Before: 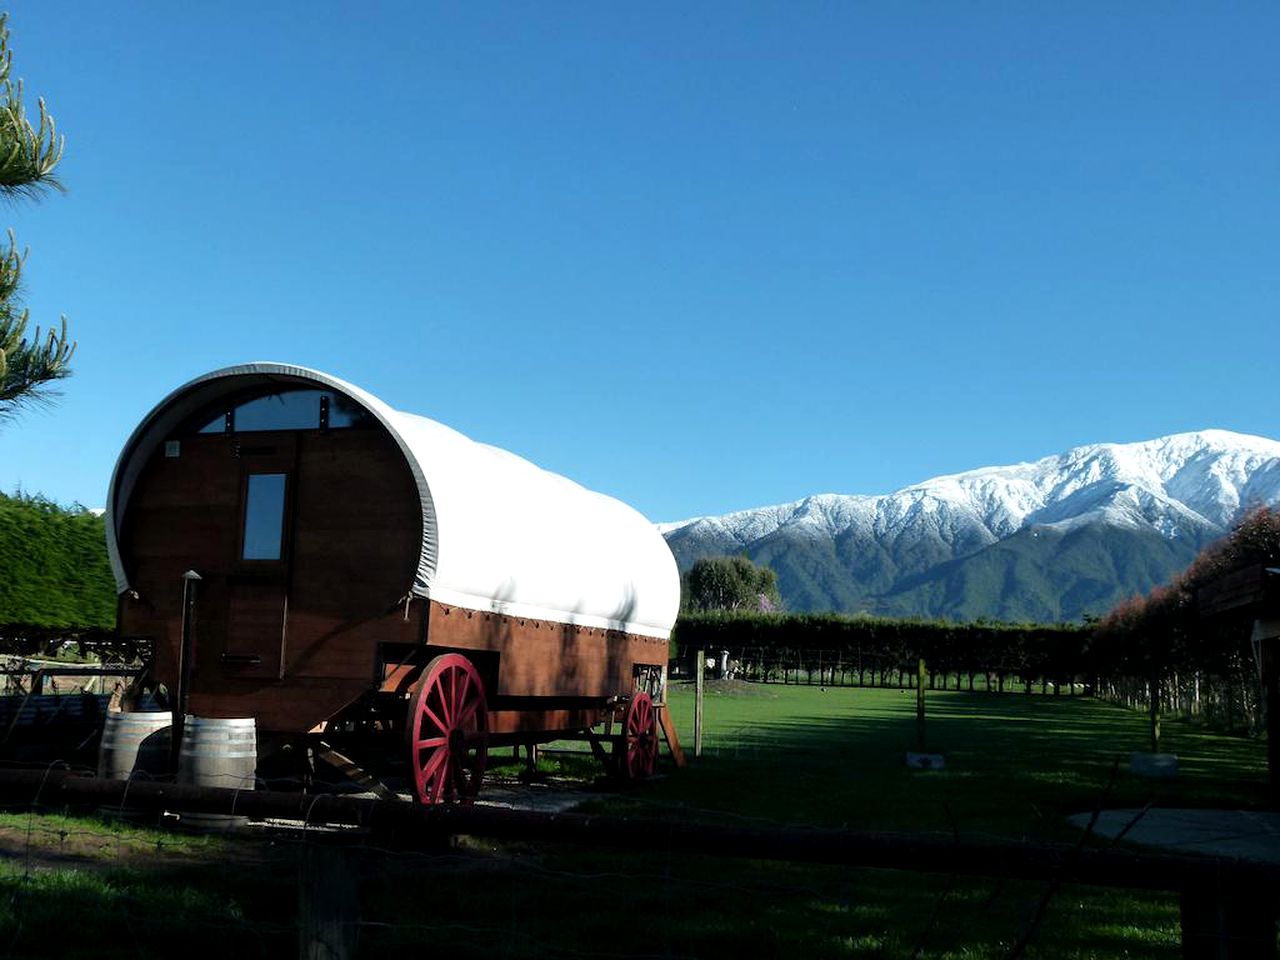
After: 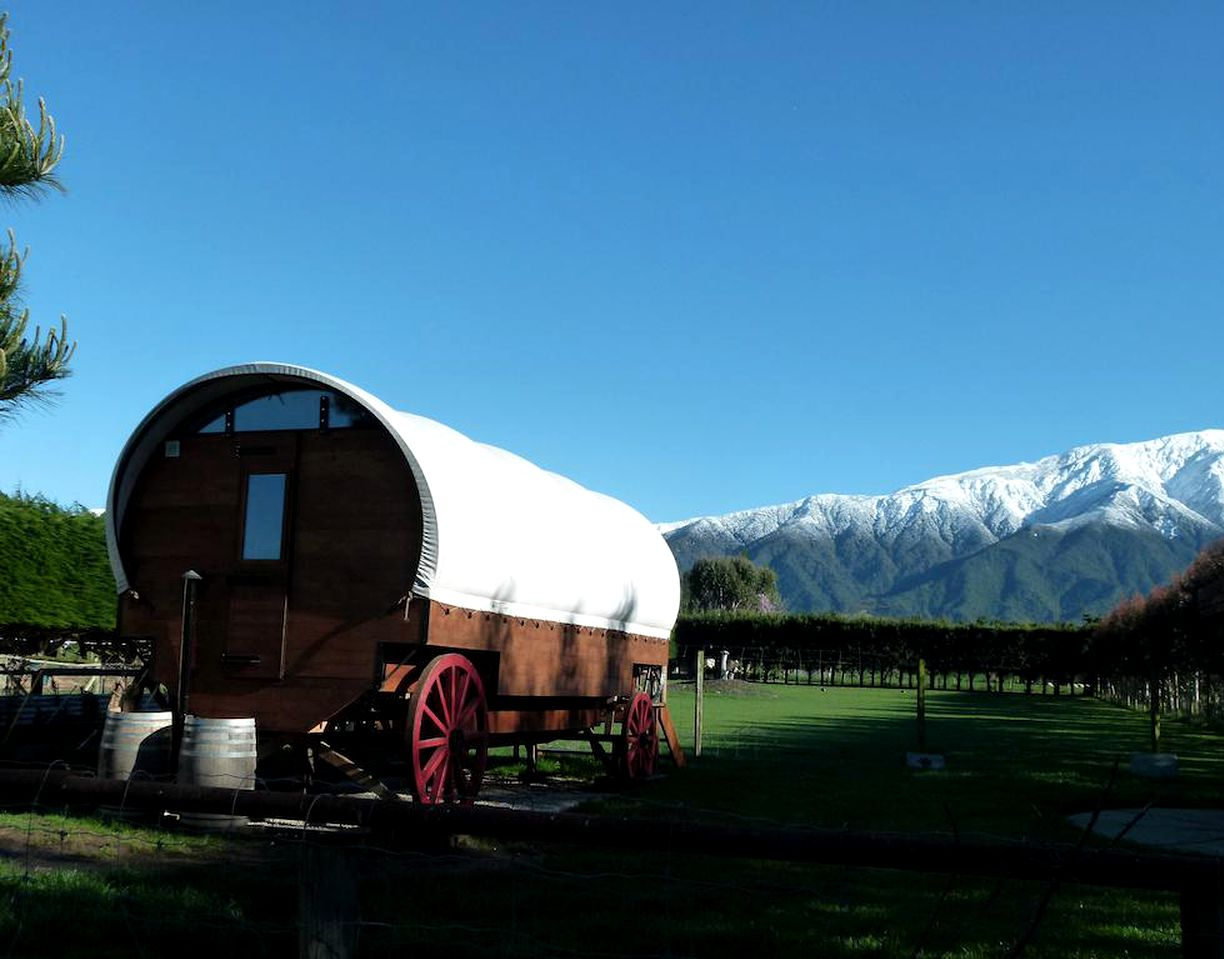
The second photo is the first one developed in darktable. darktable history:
crop: right 4.354%, bottom 0.05%
